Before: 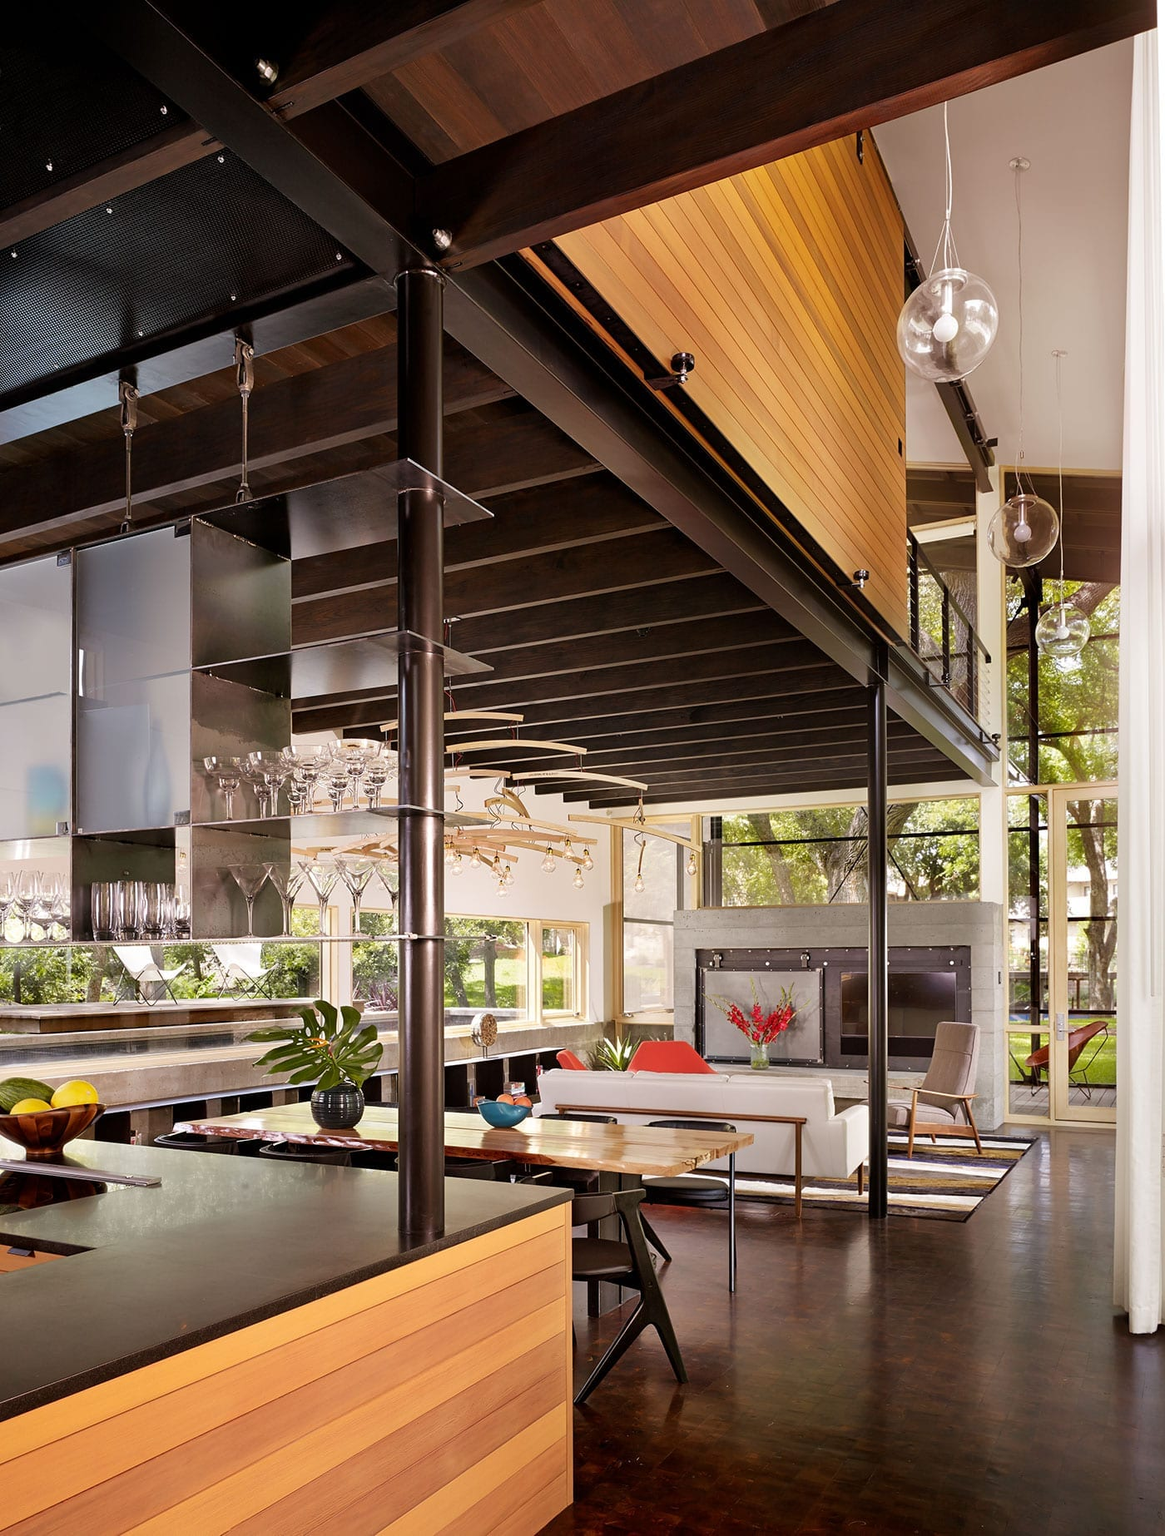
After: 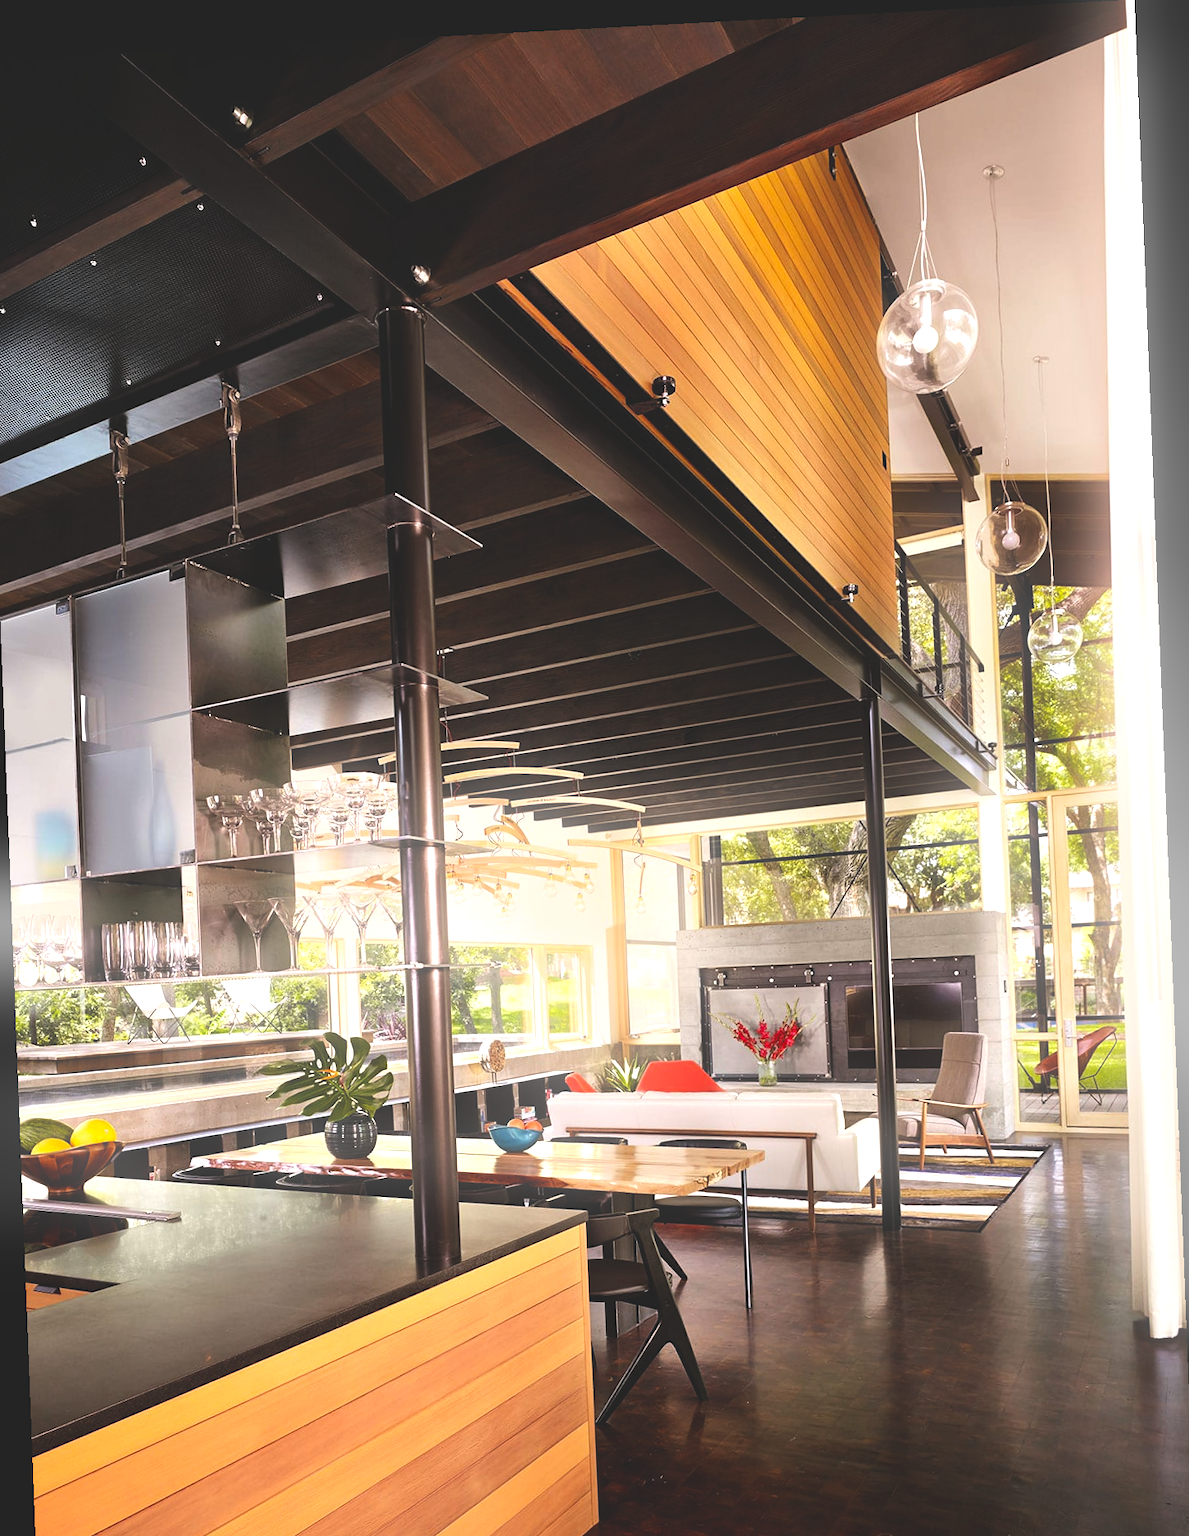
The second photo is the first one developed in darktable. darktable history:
exposure: black level correction -0.028, compensate highlight preservation false
crop: left 1.743%, right 0.268%, bottom 2.011%
rotate and perspective: rotation -2.22°, lens shift (horizontal) -0.022, automatic cropping off
color balance rgb: perceptual saturation grading › global saturation 8.89%, saturation formula JzAzBz (2021)
tone equalizer: -8 EV -0.75 EV, -7 EV -0.7 EV, -6 EV -0.6 EV, -5 EV -0.4 EV, -3 EV 0.4 EV, -2 EV 0.6 EV, -1 EV 0.7 EV, +0 EV 0.75 EV, edges refinement/feathering 500, mask exposure compensation -1.57 EV, preserve details no
bloom: size 9%, threshold 100%, strength 7%
